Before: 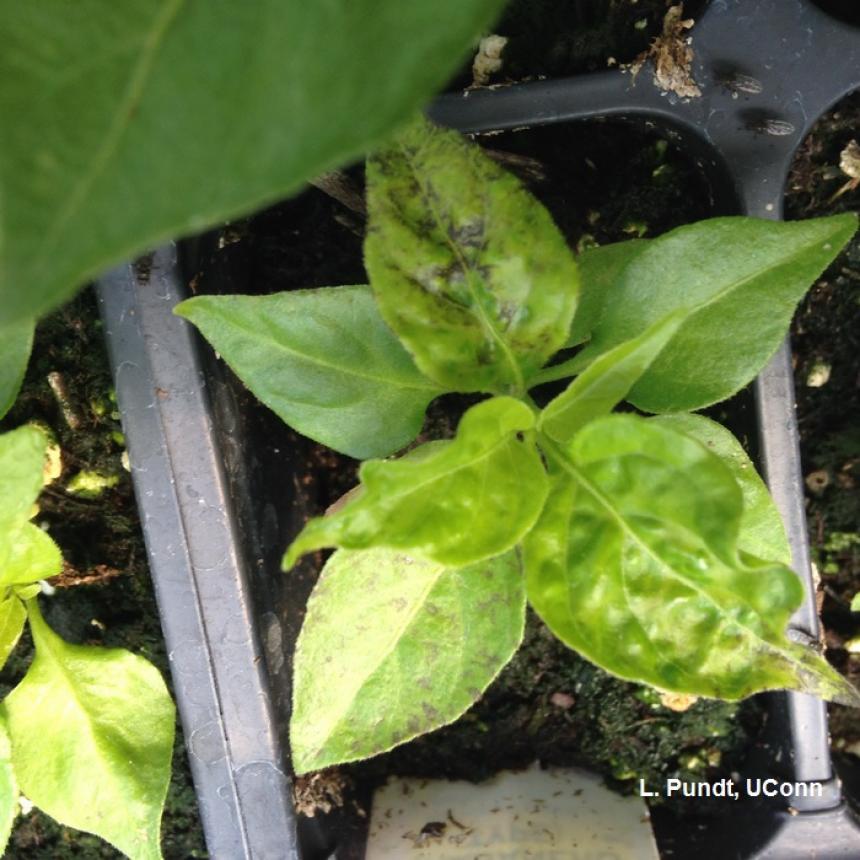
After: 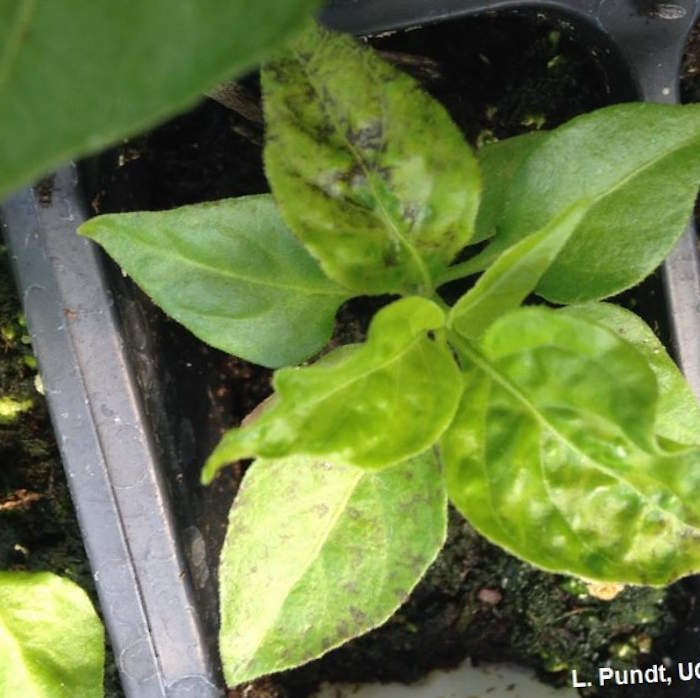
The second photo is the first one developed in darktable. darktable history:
rotate and perspective: rotation -3.52°, crop left 0.036, crop right 0.964, crop top 0.081, crop bottom 0.919
crop: left 9.807%, top 6.259%, right 7.334%, bottom 2.177%
